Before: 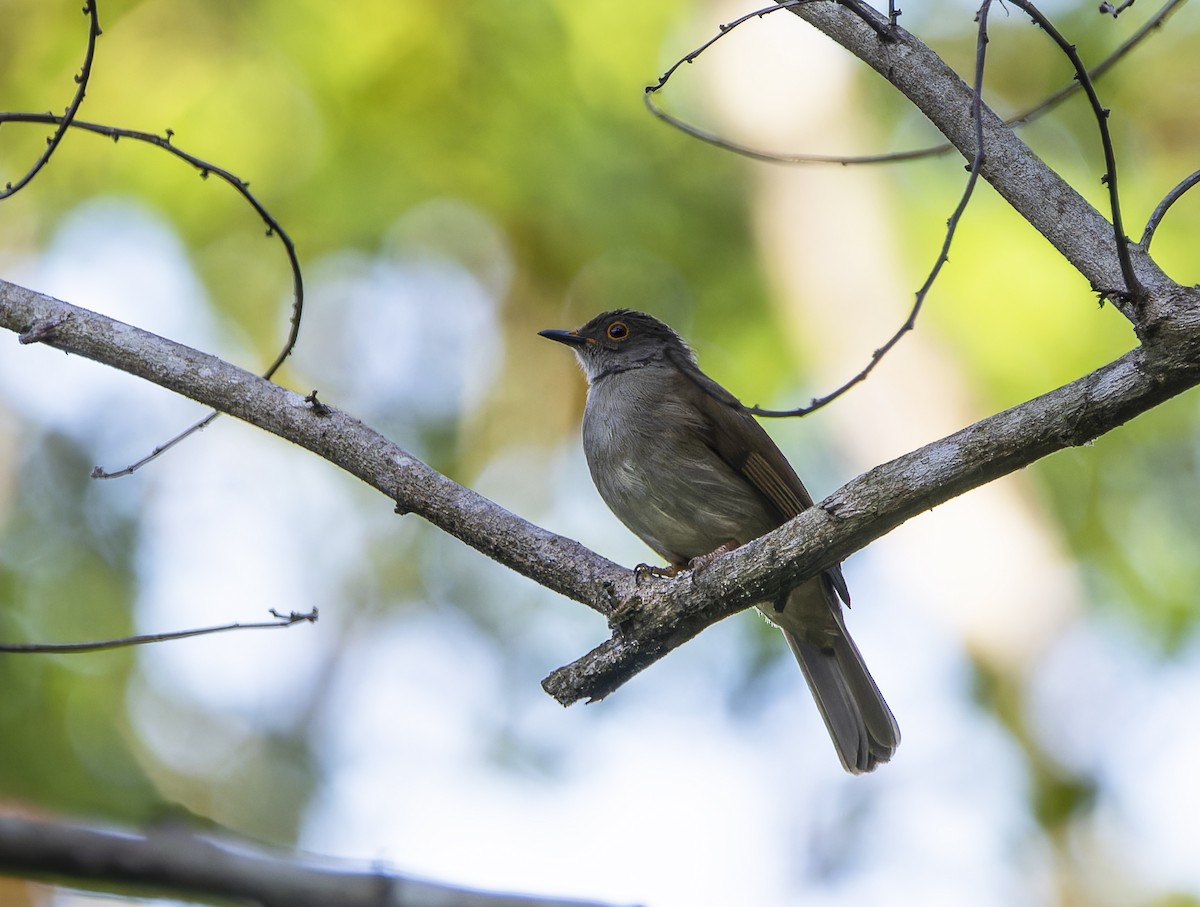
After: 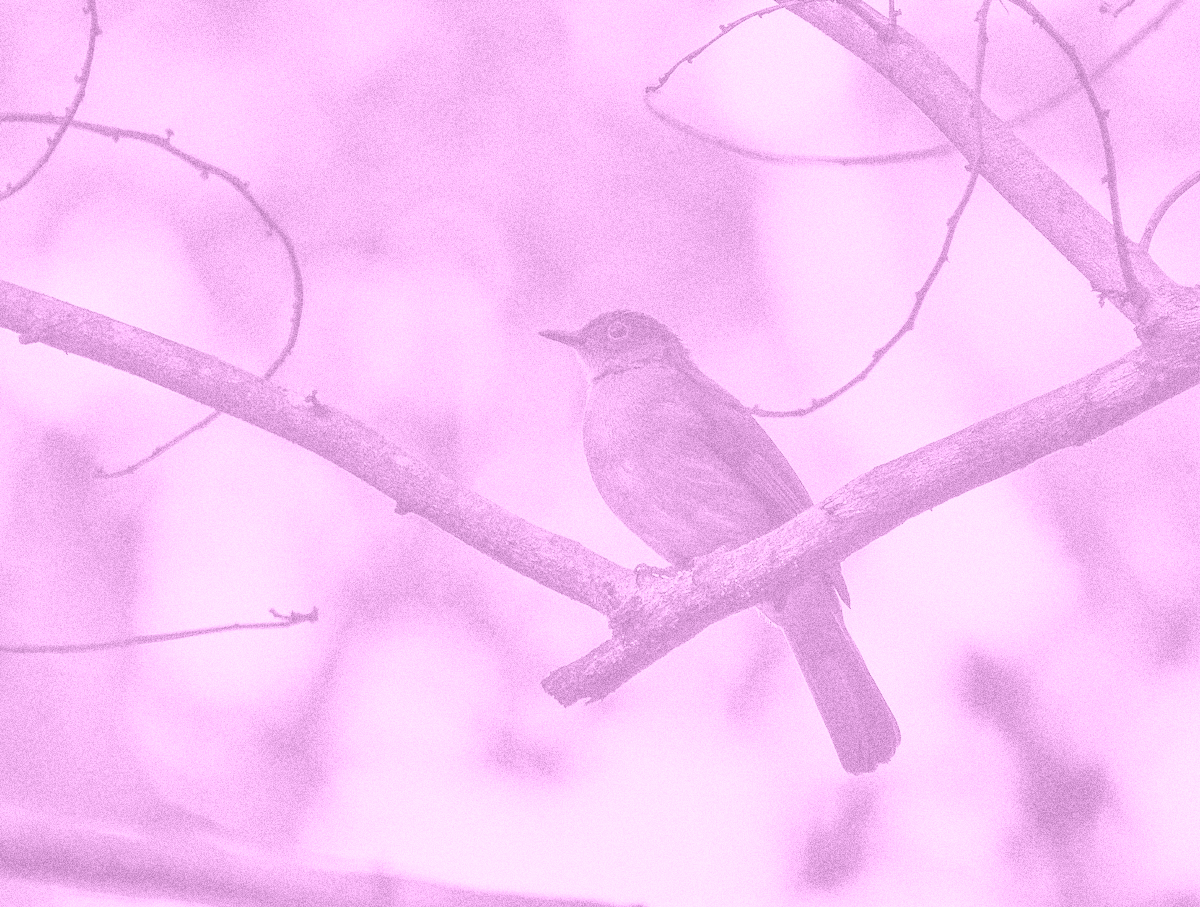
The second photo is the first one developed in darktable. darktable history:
shadows and highlights: shadows 20.91, highlights -82.73, soften with gaussian
colorize: hue 331.2°, saturation 75%, source mix 30.28%, lightness 70.52%, version 1
grain: coarseness 14.49 ISO, strength 48.04%, mid-tones bias 35%
